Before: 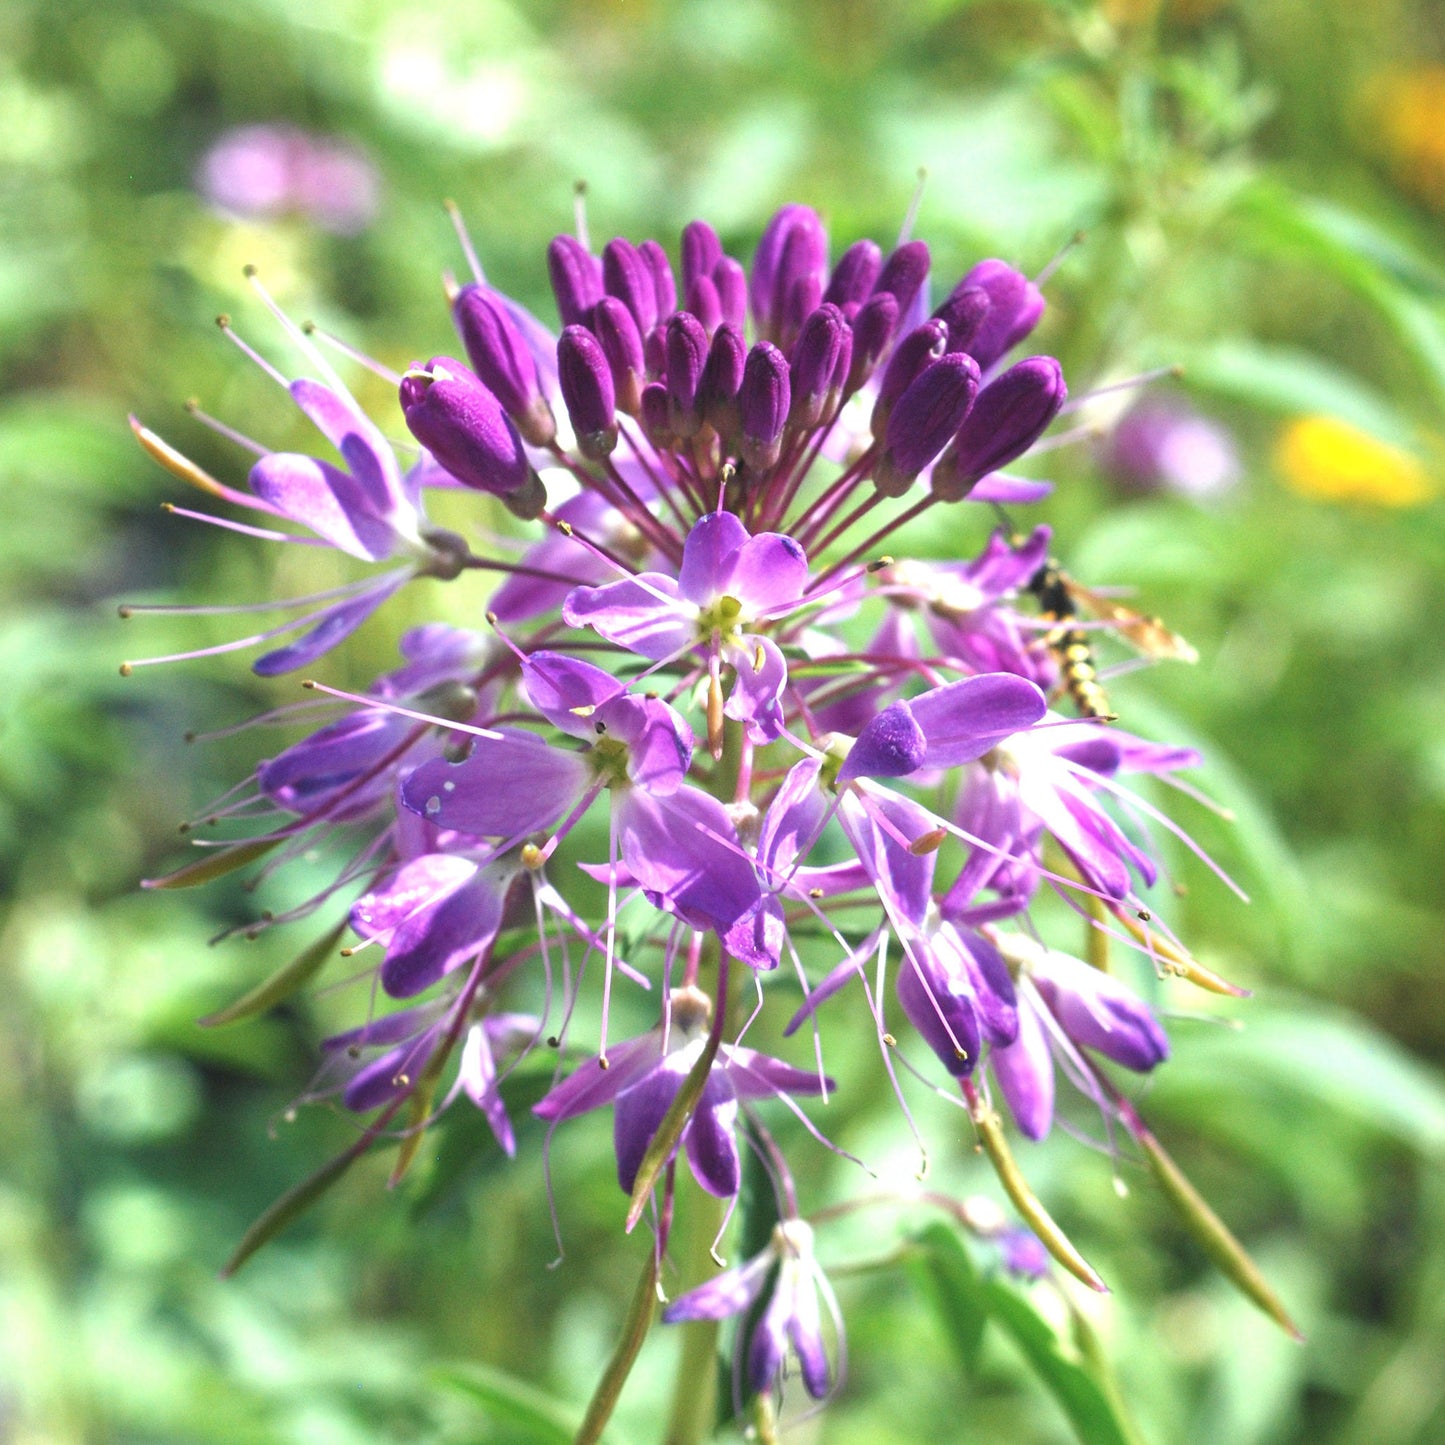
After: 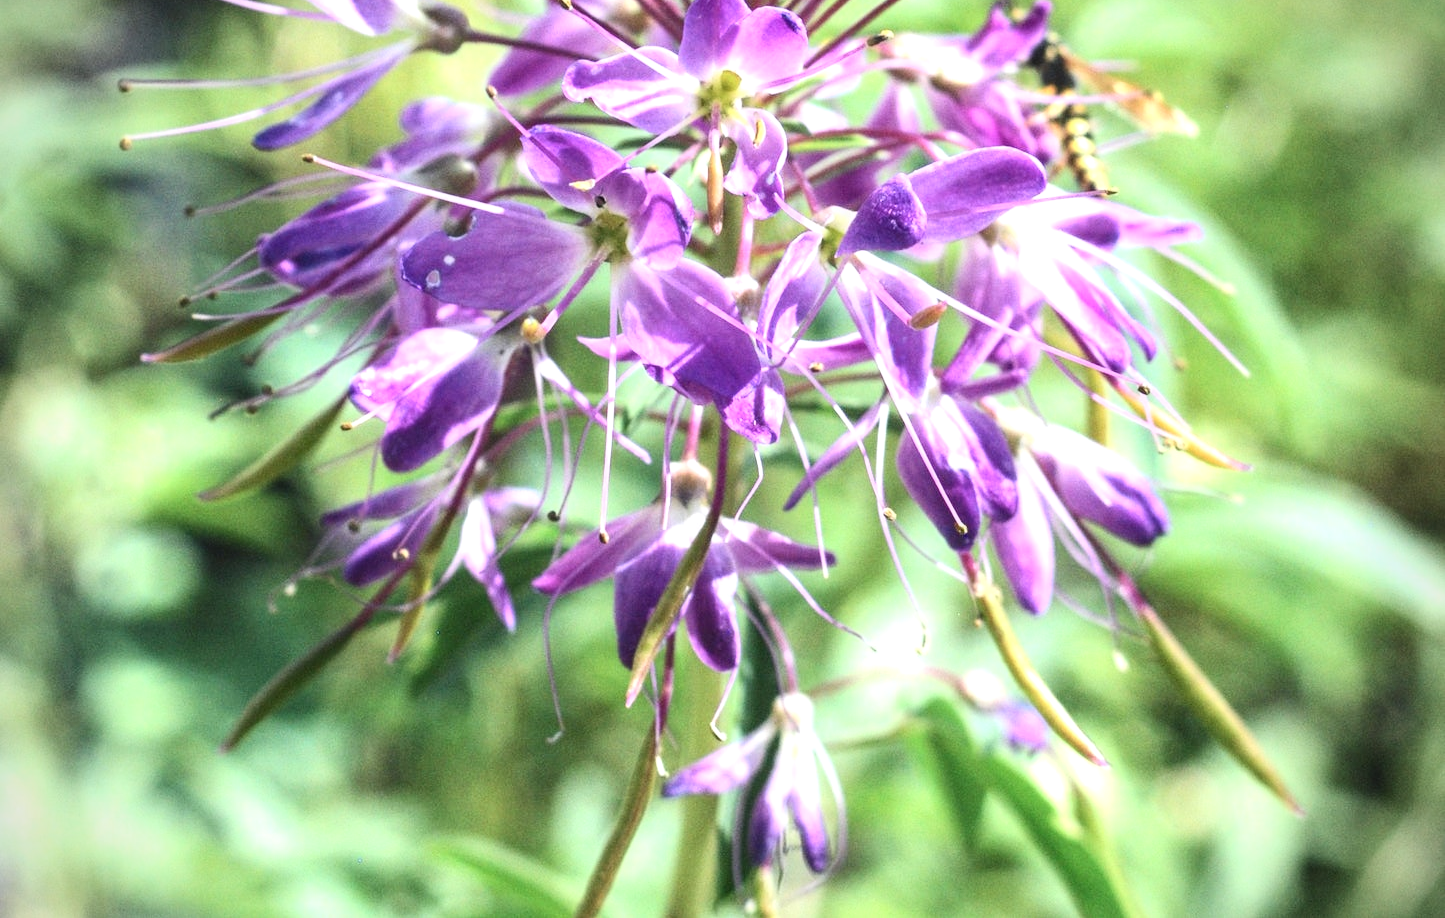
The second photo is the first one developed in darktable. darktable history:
crop and rotate: top 36.435%
white balance: red 1.004, blue 1.024
vignetting: fall-off radius 63.6%
contrast brightness saturation: contrast 0.24, brightness 0.09
local contrast: on, module defaults
